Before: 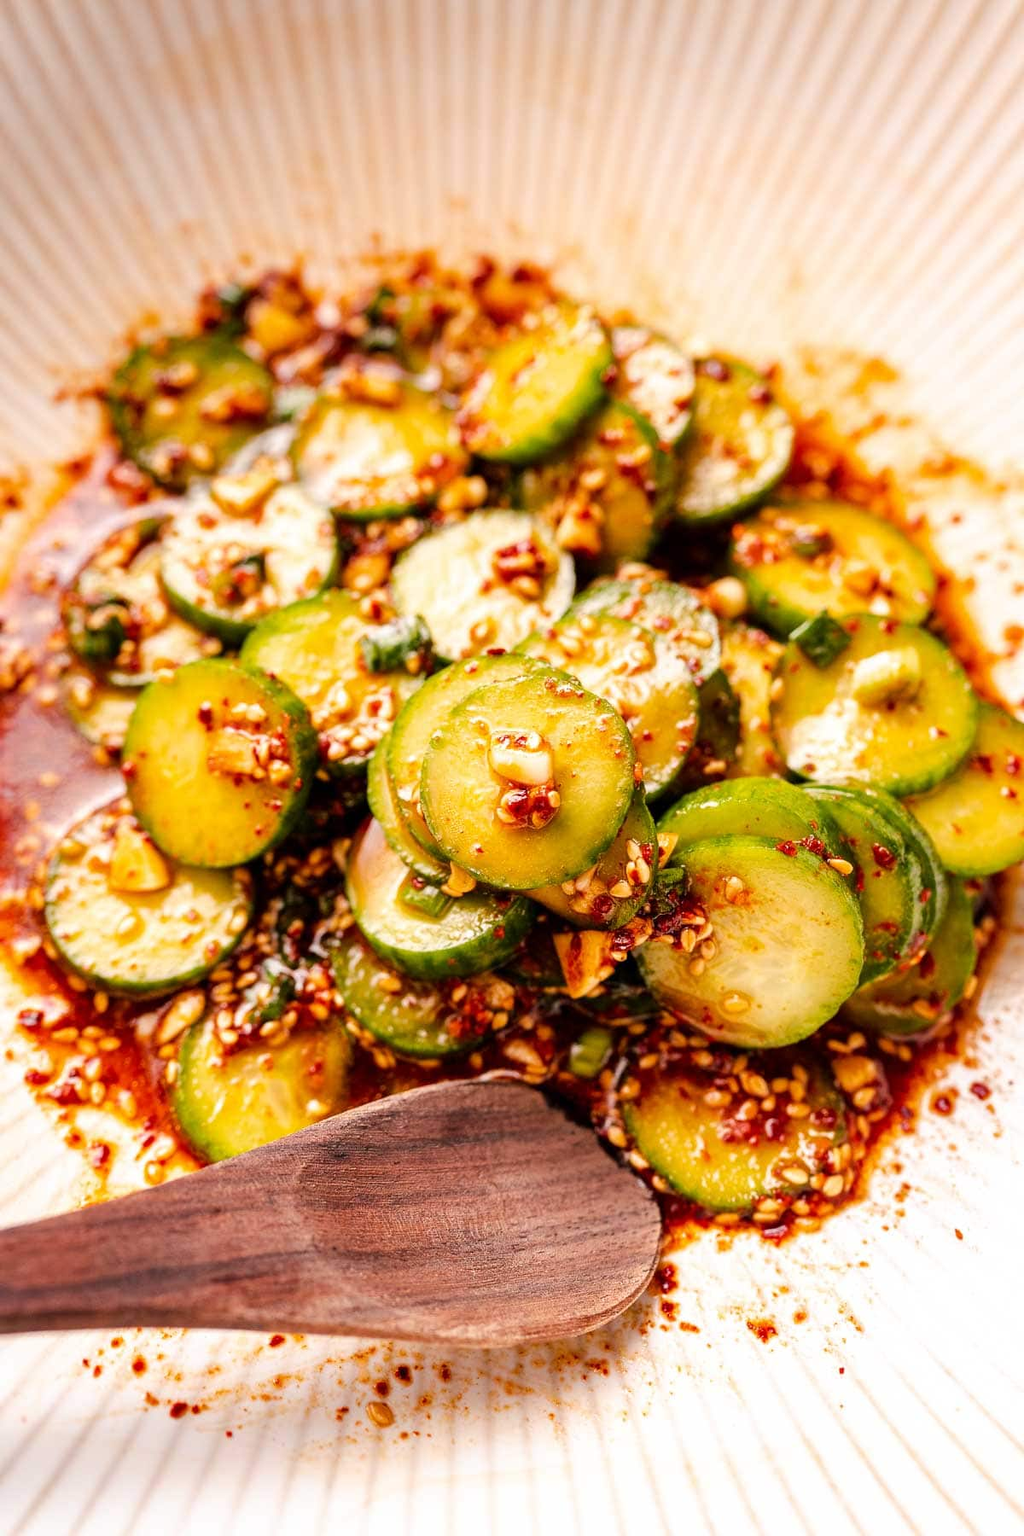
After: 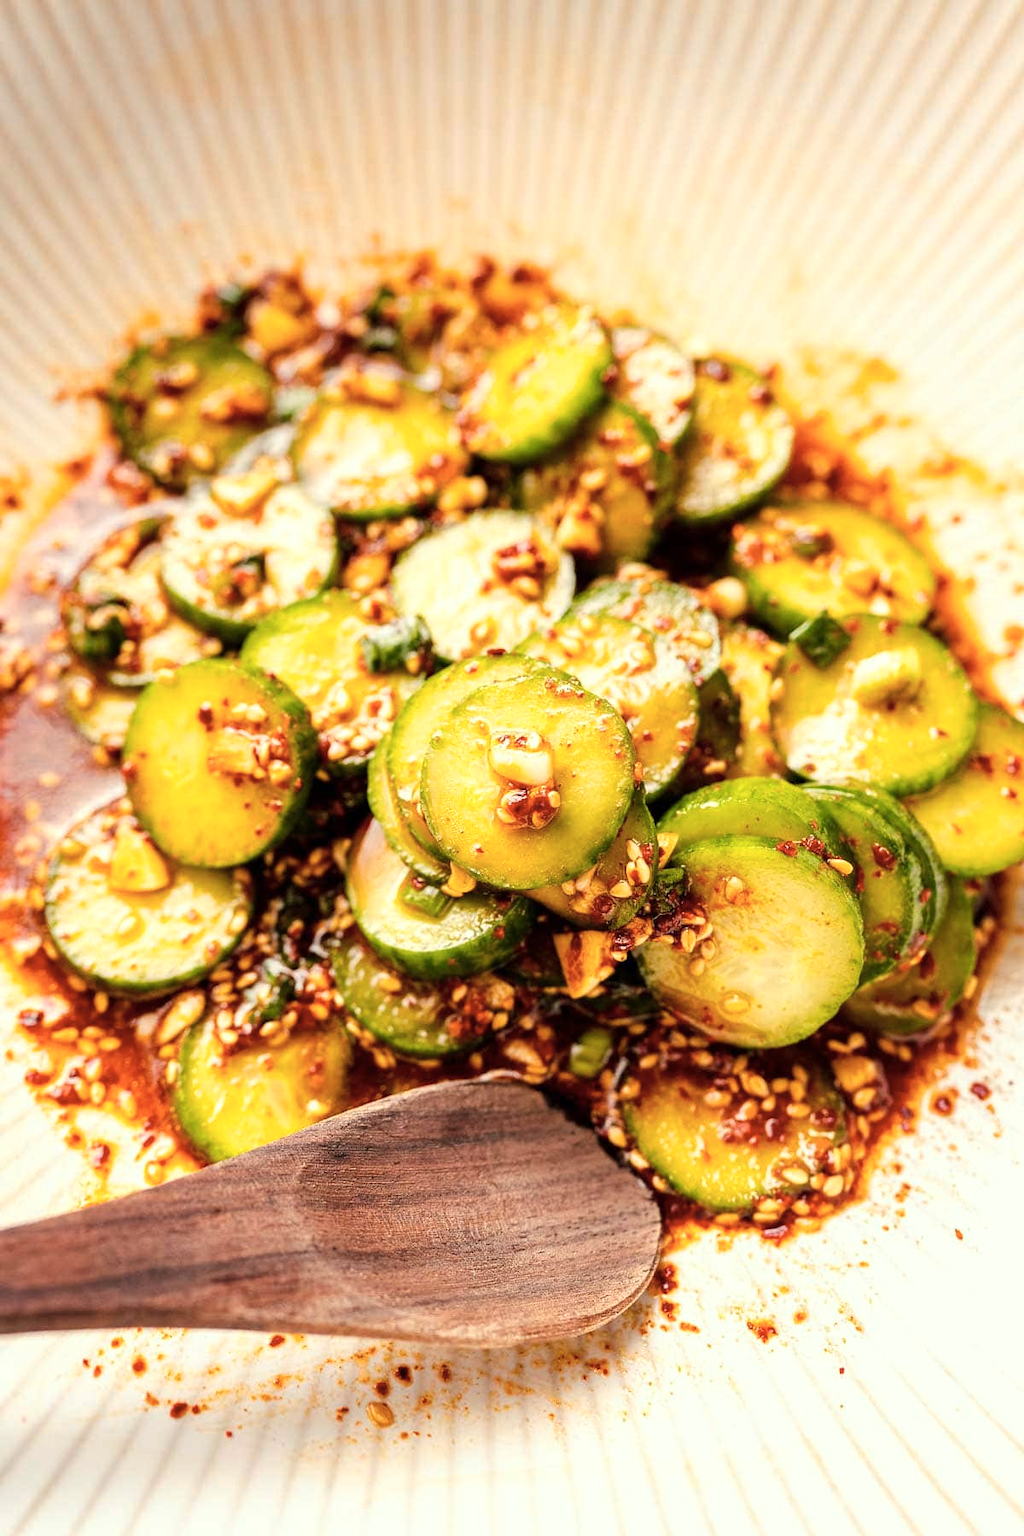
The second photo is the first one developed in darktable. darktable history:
exposure: compensate highlight preservation false
color correction: highlights a* -4.28, highlights b* 6.53
color zones: curves: ch0 [(0, 0.558) (0.143, 0.559) (0.286, 0.529) (0.429, 0.505) (0.571, 0.5) (0.714, 0.5) (0.857, 0.5) (1, 0.558)]; ch1 [(0, 0.469) (0.01, 0.469) (0.12, 0.446) (0.248, 0.469) (0.5, 0.5) (0.748, 0.5) (0.99, 0.469) (1, 0.469)]
